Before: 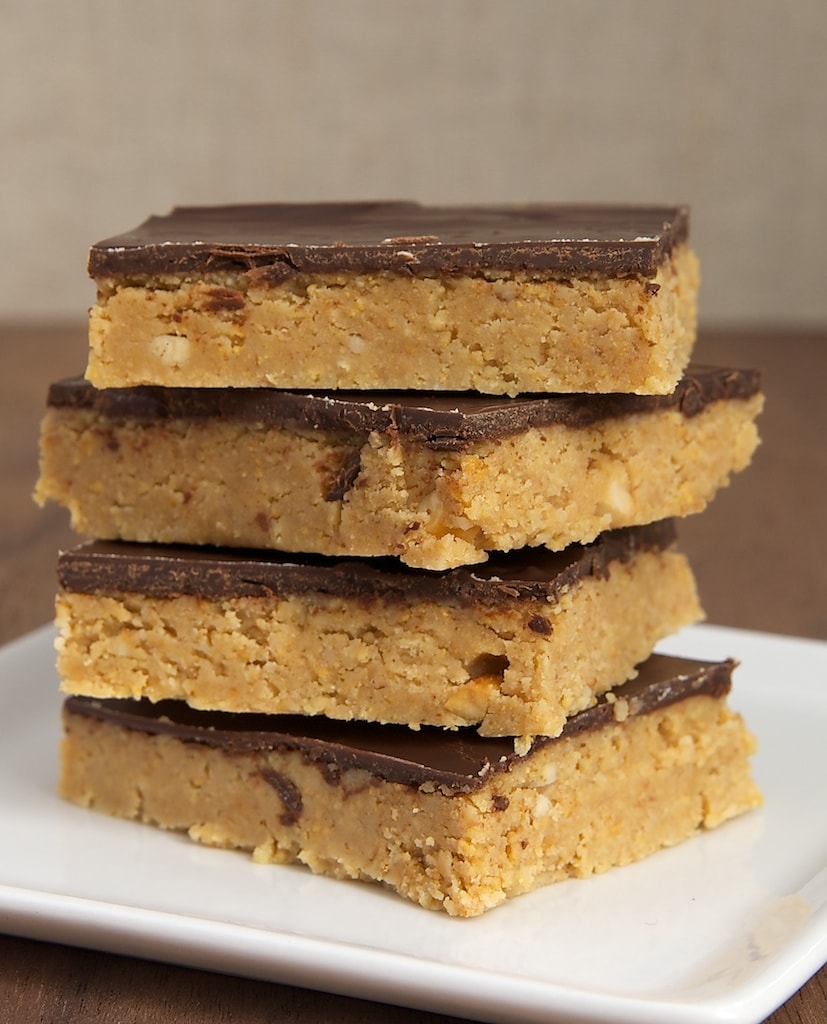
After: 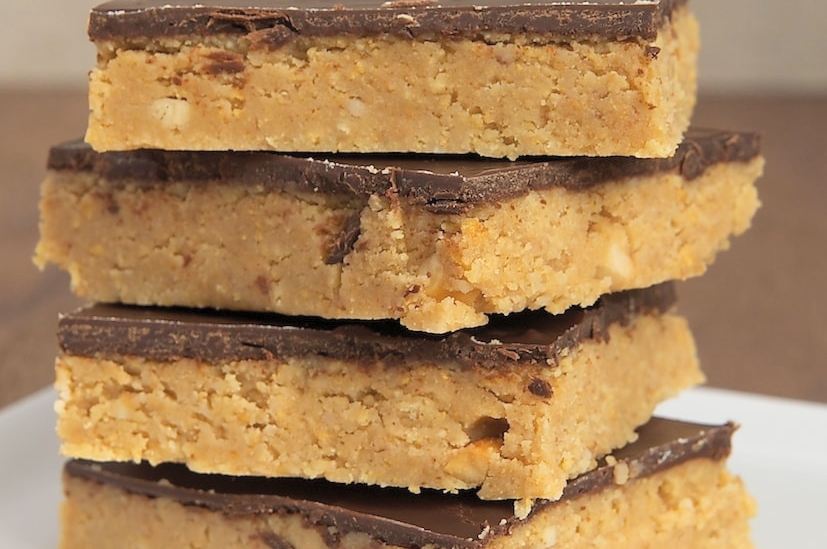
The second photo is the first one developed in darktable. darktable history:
contrast brightness saturation: brightness 0.145
crop and rotate: top 23.233%, bottom 23.118%
